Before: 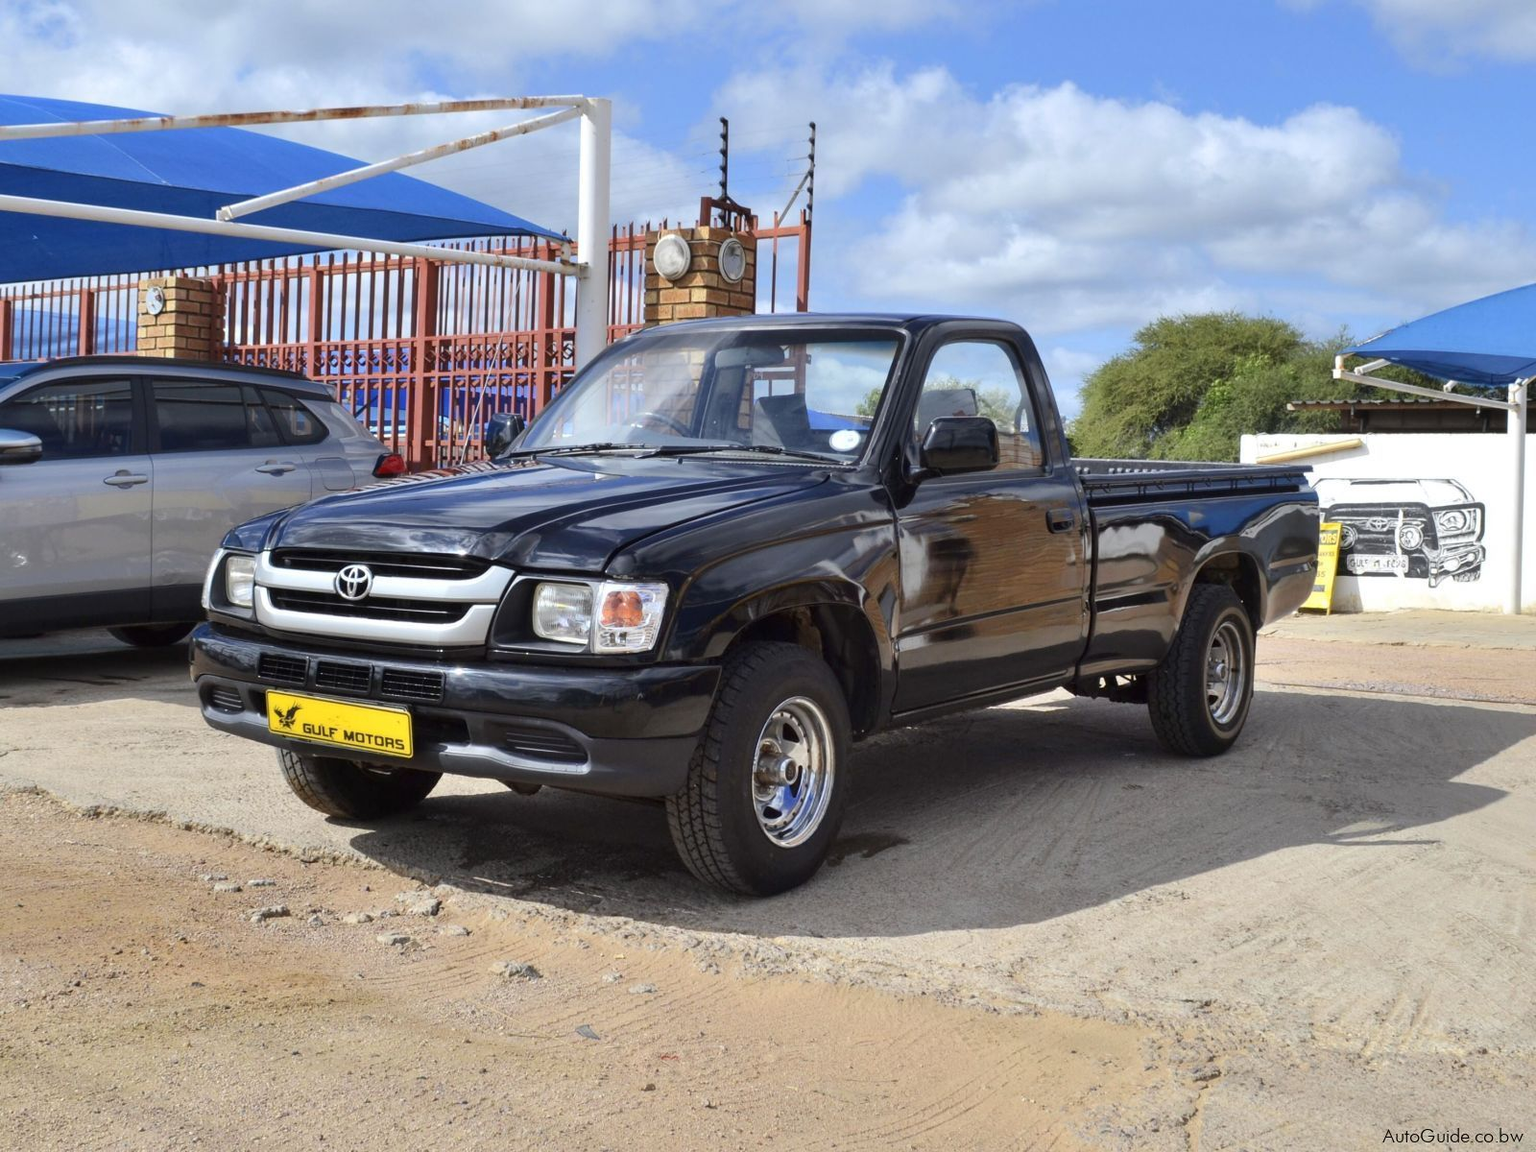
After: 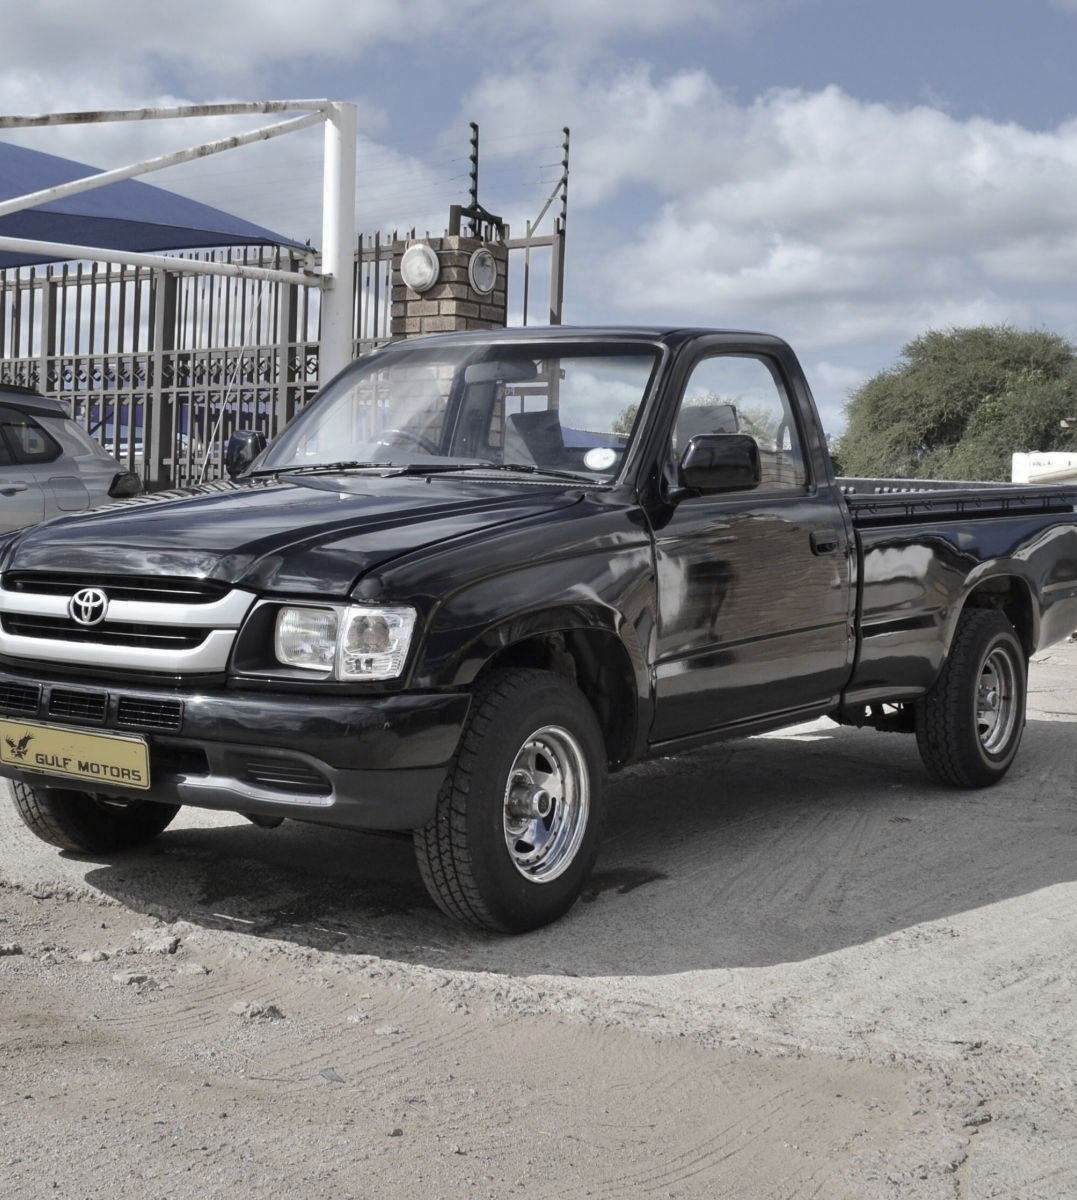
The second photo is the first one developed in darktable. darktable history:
crop and rotate: left 17.549%, right 15.088%
color zones: curves: ch0 [(0, 0.487) (0.241, 0.395) (0.434, 0.373) (0.658, 0.412) (0.838, 0.487)]; ch1 [(0, 0) (0.053, 0.053) (0.211, 0.202) (0.579, 0.259) (0.781, 0.241)], mix 22.27%
